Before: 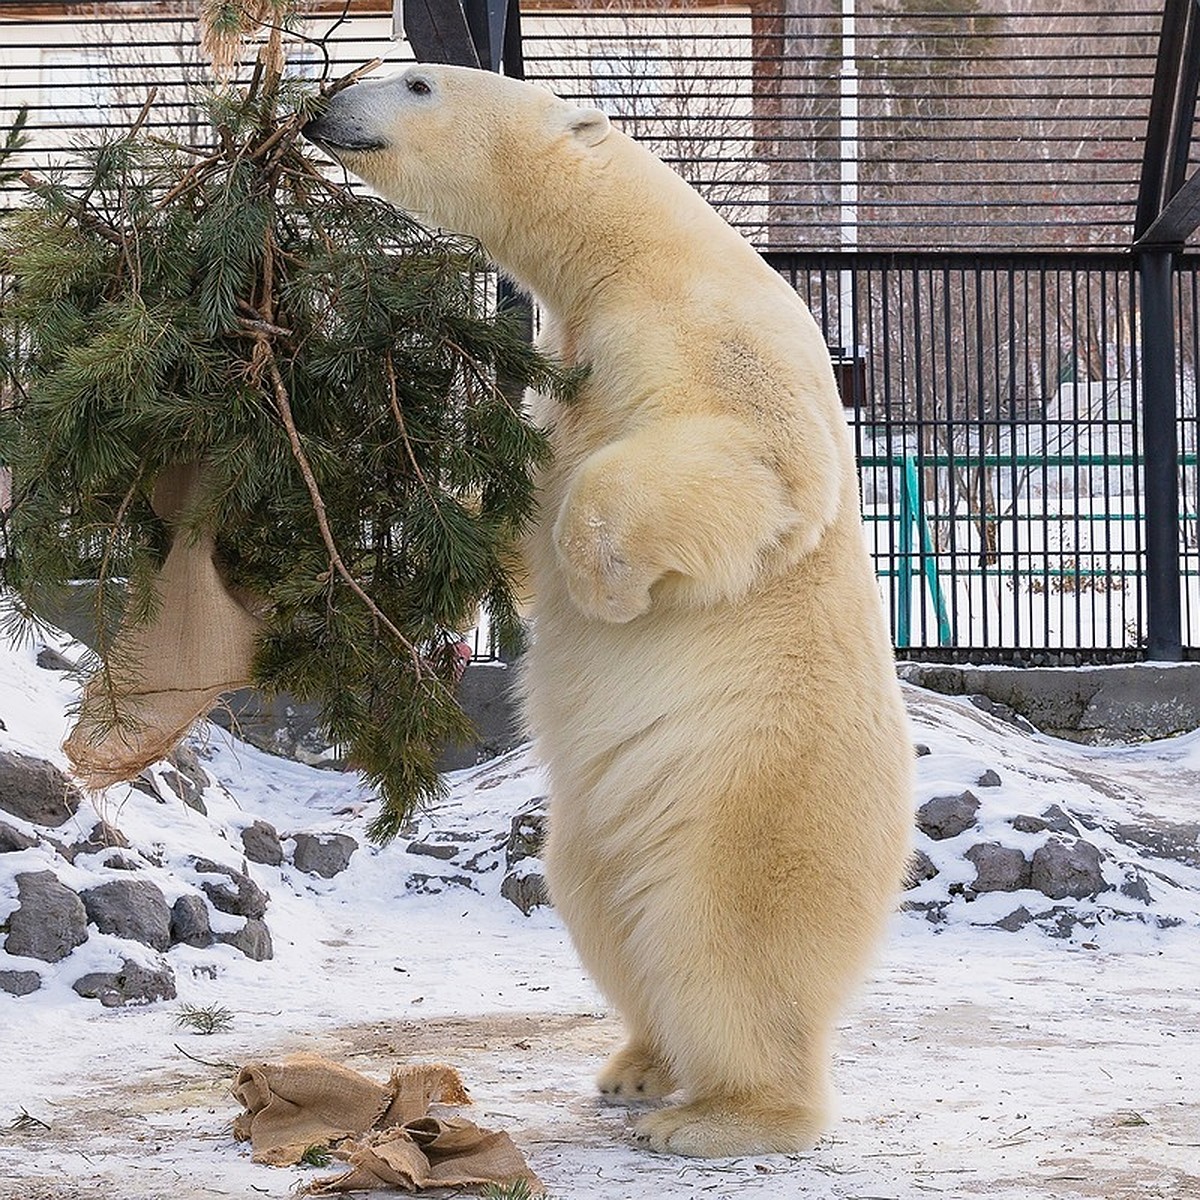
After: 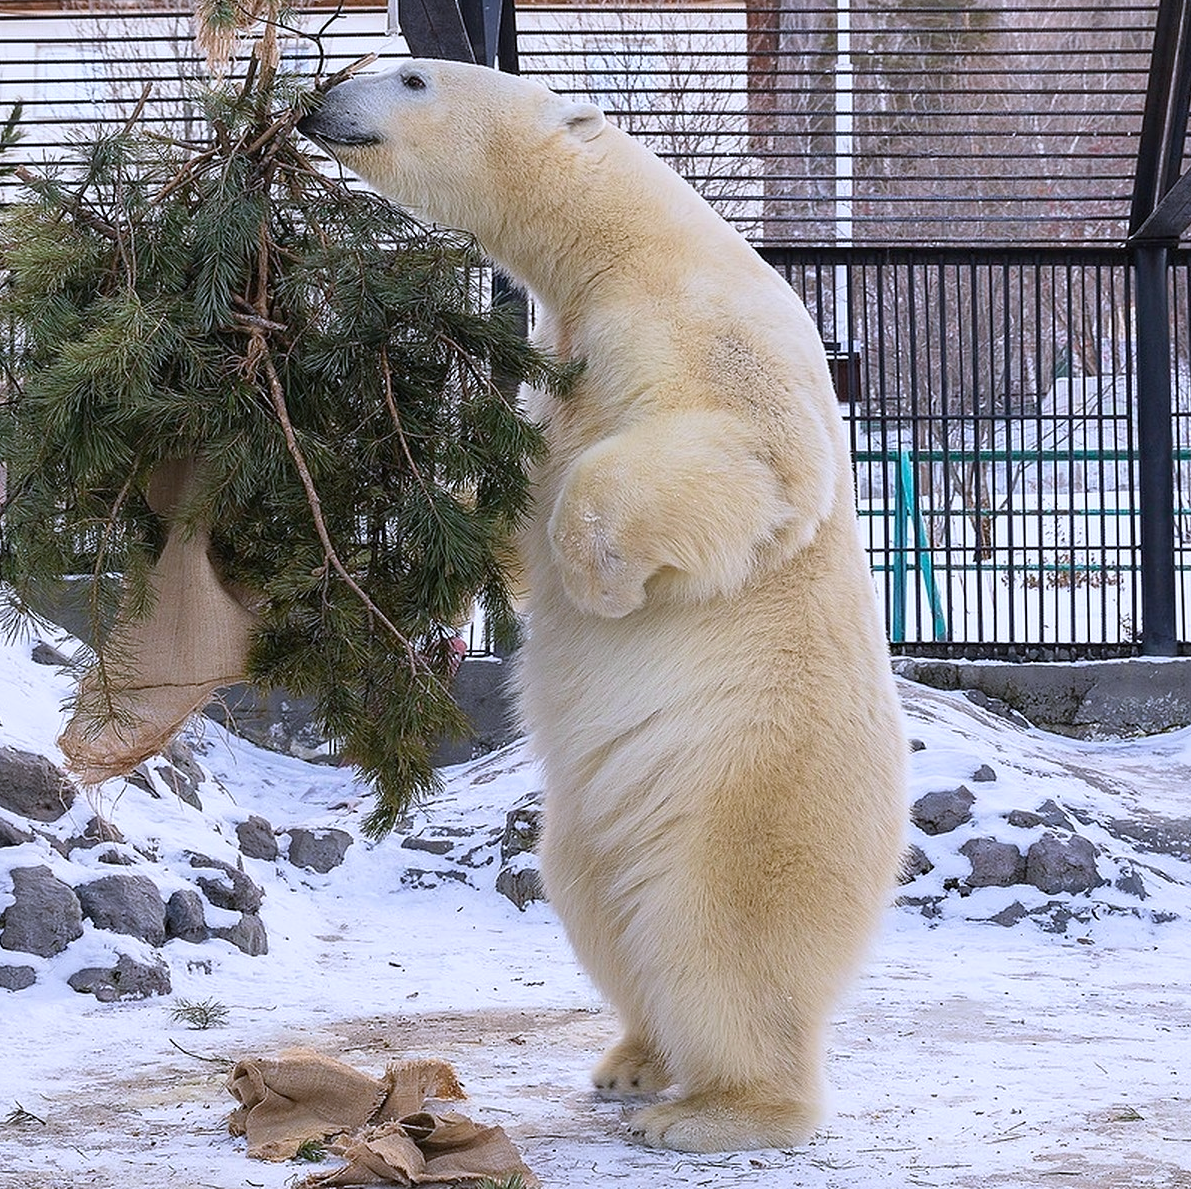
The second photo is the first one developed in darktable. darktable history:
crop: left 0.434%, top 0.485%, right 0.244%, bottom 0.386%
white balance: red 0.967, blue 1.119, emerald 0.756
